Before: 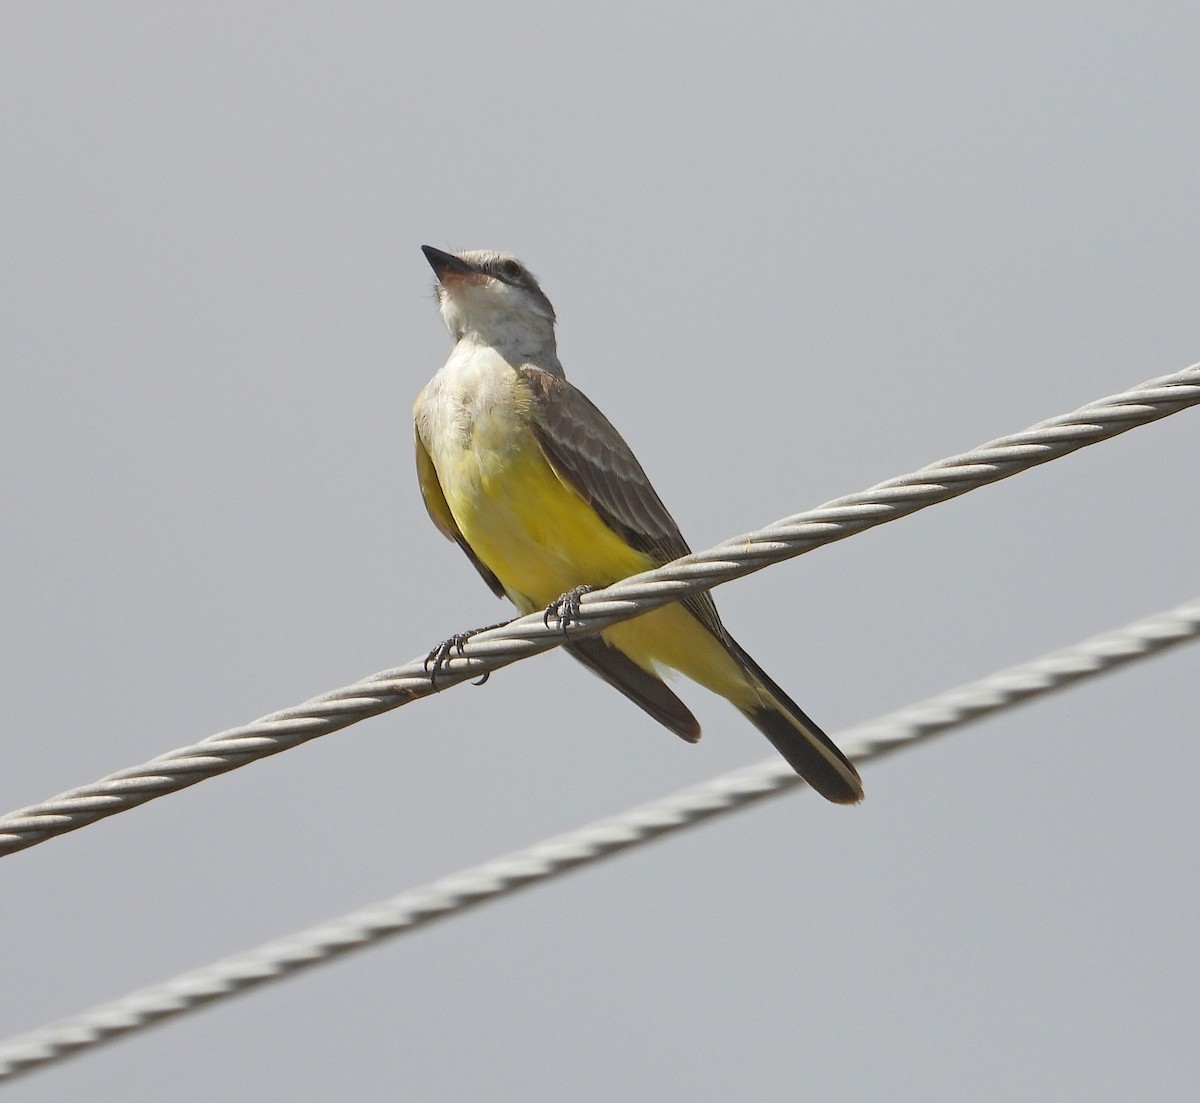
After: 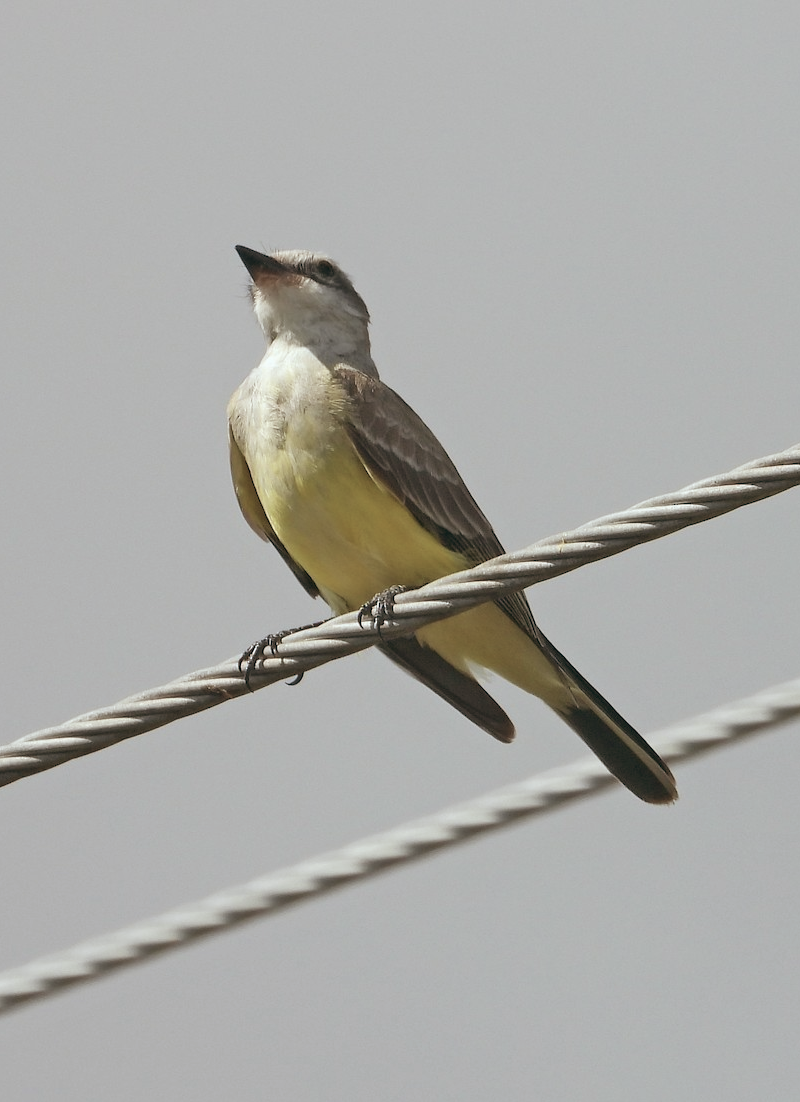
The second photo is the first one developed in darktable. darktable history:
color balance: lift [1, 0.994, 1.002, 1.006], gamma [0.957, 1.081, 1.016, 0.919], gain [0.97, 0.972, 1.01, 1.028], input saturation 91.06%, output saturation 79.8%
crop and rotate: left 15.546%, right 17.787%
